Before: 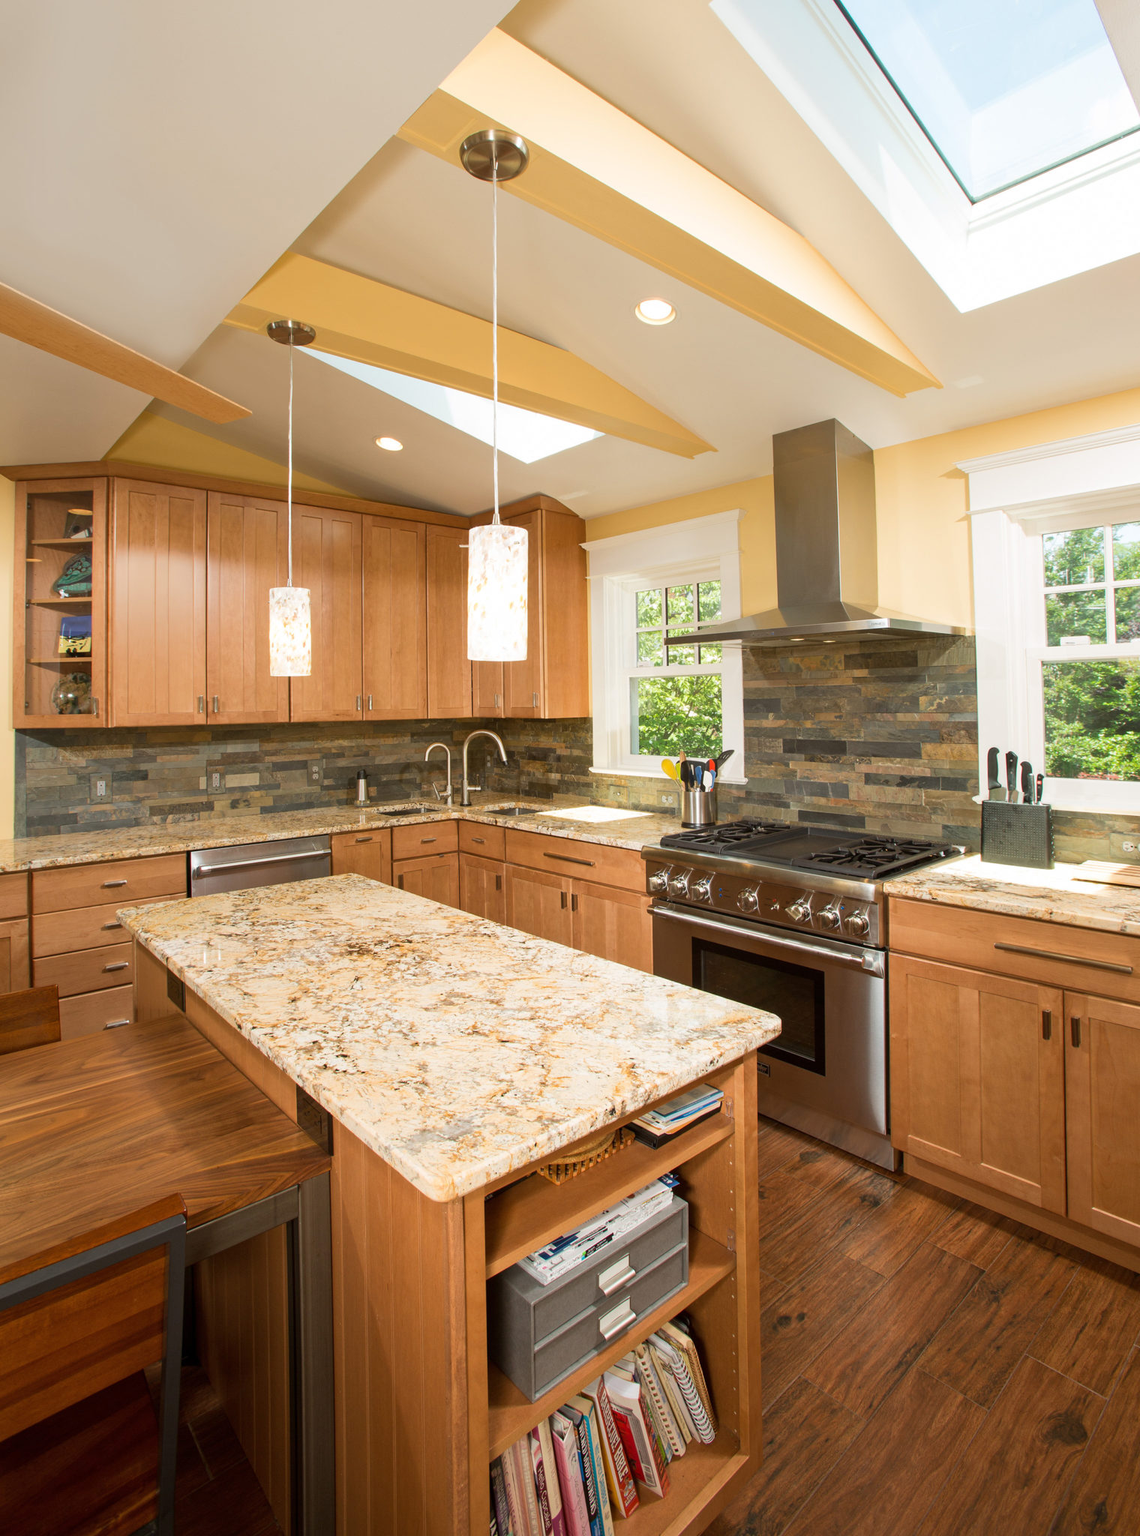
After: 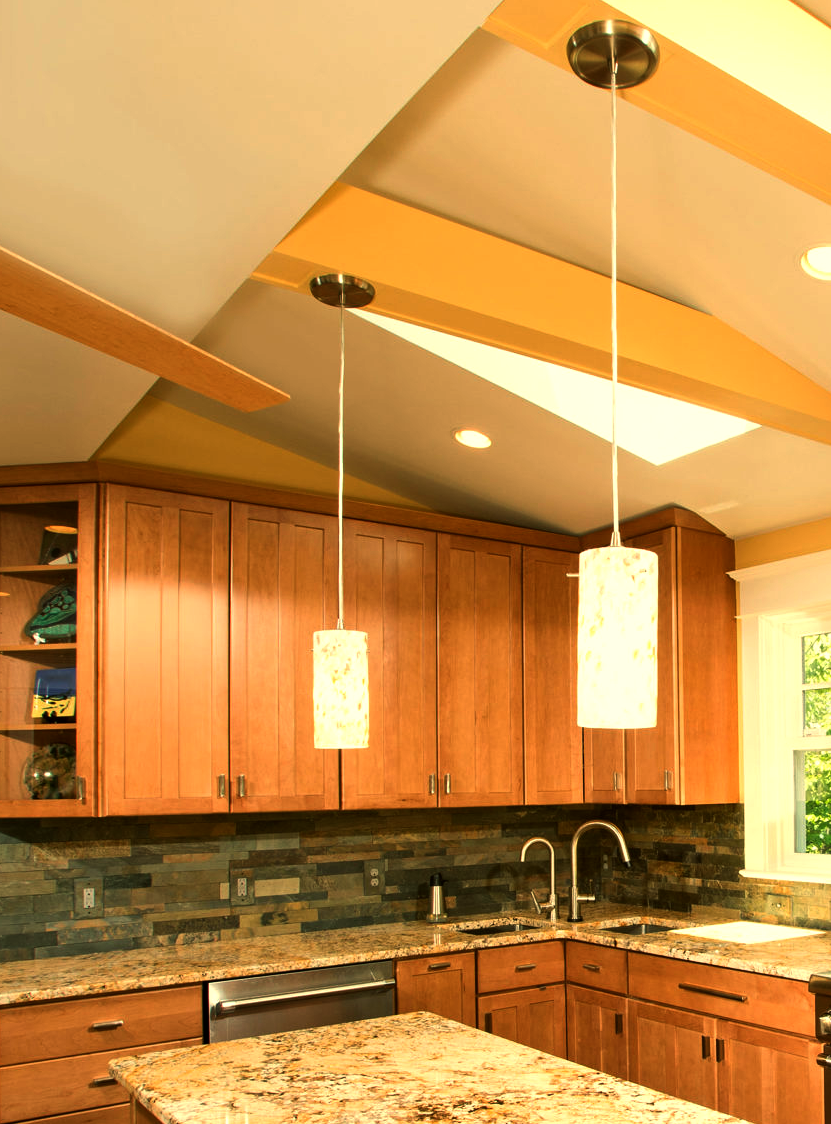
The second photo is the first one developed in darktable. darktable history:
color balance: mode lift, gamma, gain (sRGB), lift [1.014, 0.966, 0.918, 0.87], gamma [0.86, 0.734, 0.918, 0.976], gain [1.063, 1.13, 1.063, 0.86]
crop and rotate: left 3.047%, top 7.509%, right 42.236%, bottom 37.598%
levels: levels [0, 0.51, 1]
